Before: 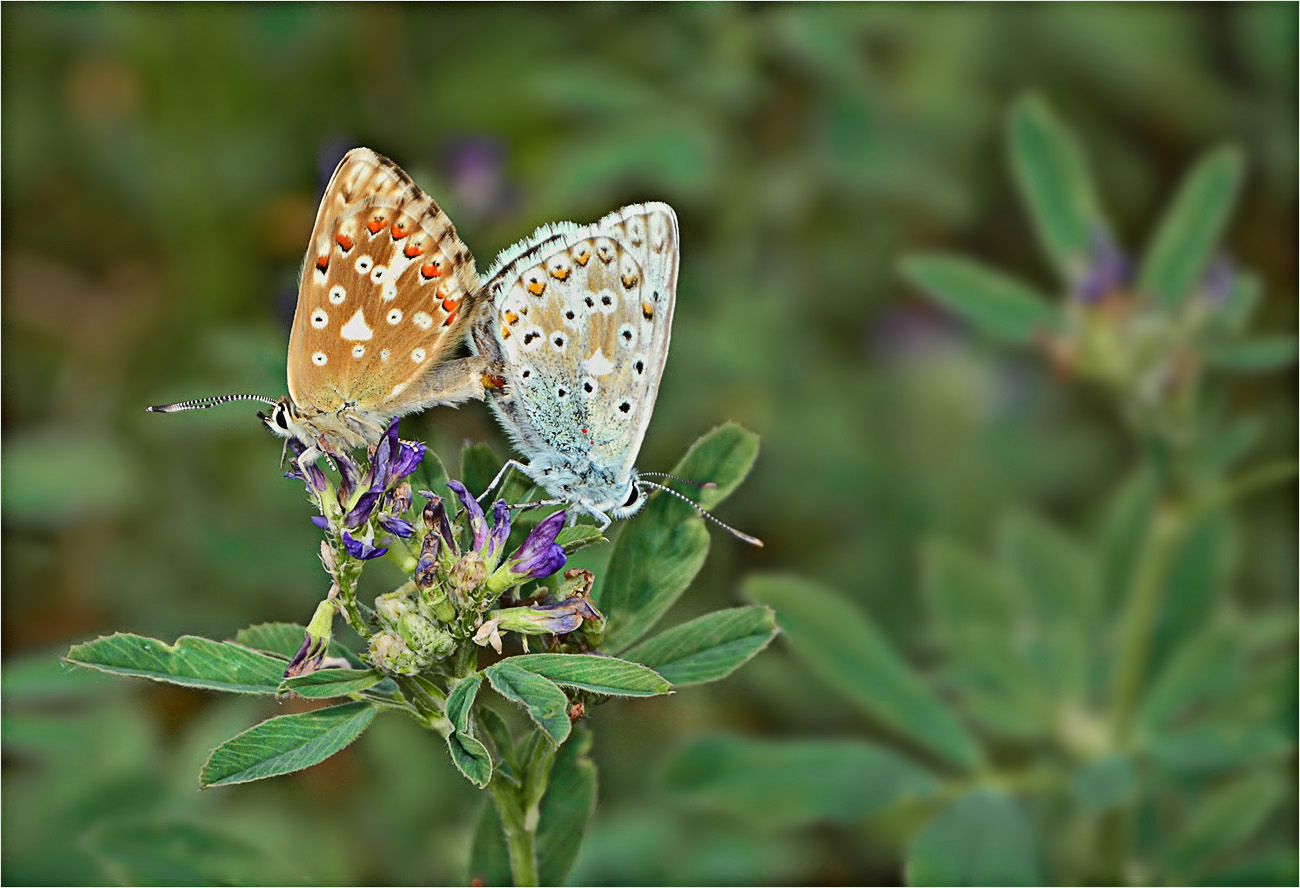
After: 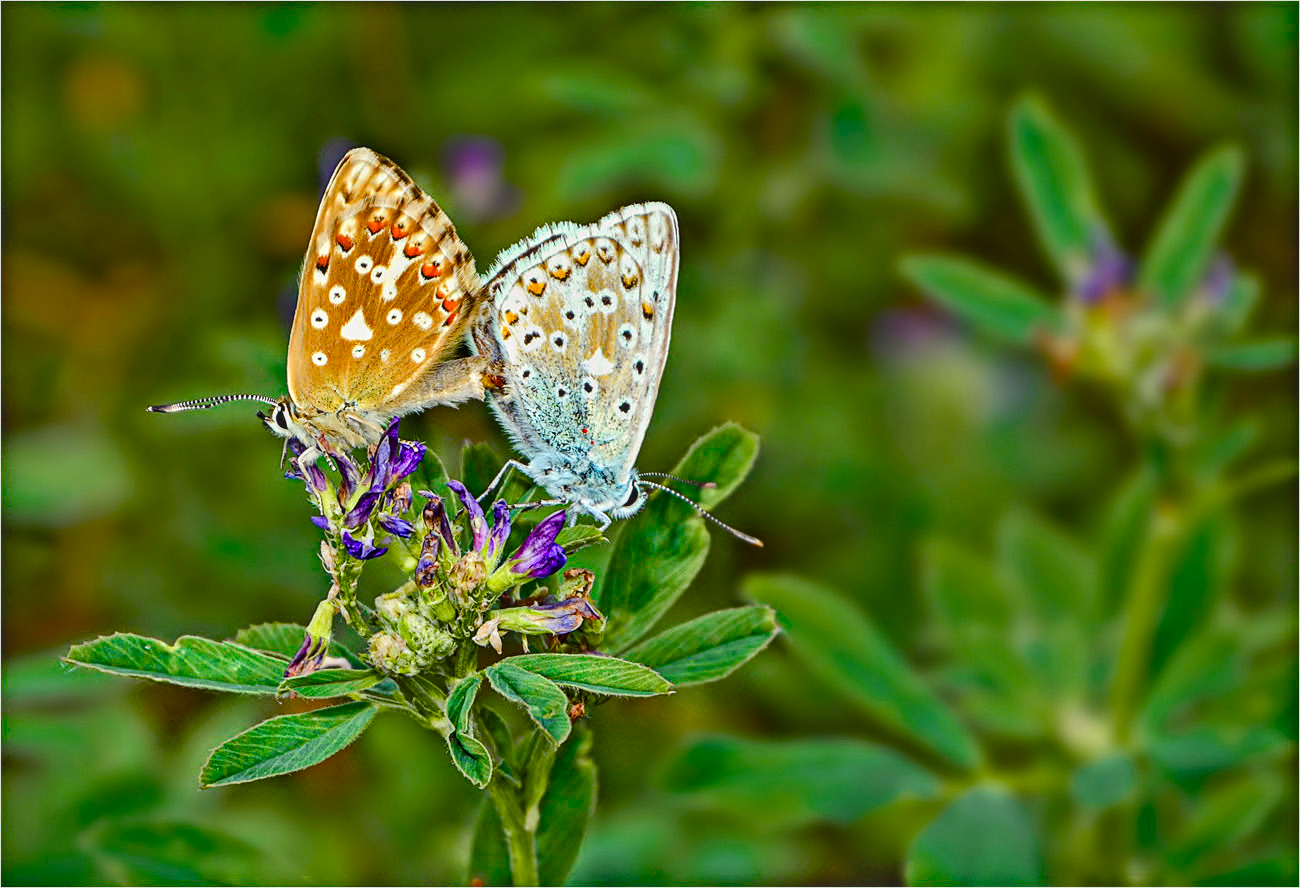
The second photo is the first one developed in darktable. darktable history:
local contrast: detail 130%
color balance rgb: perceptual saturation grading › global saturation 20%, perceptual saturation grading › highlights -25%, perceptual saturation grading › shadows 50.52%, global vibrance 40.24%
